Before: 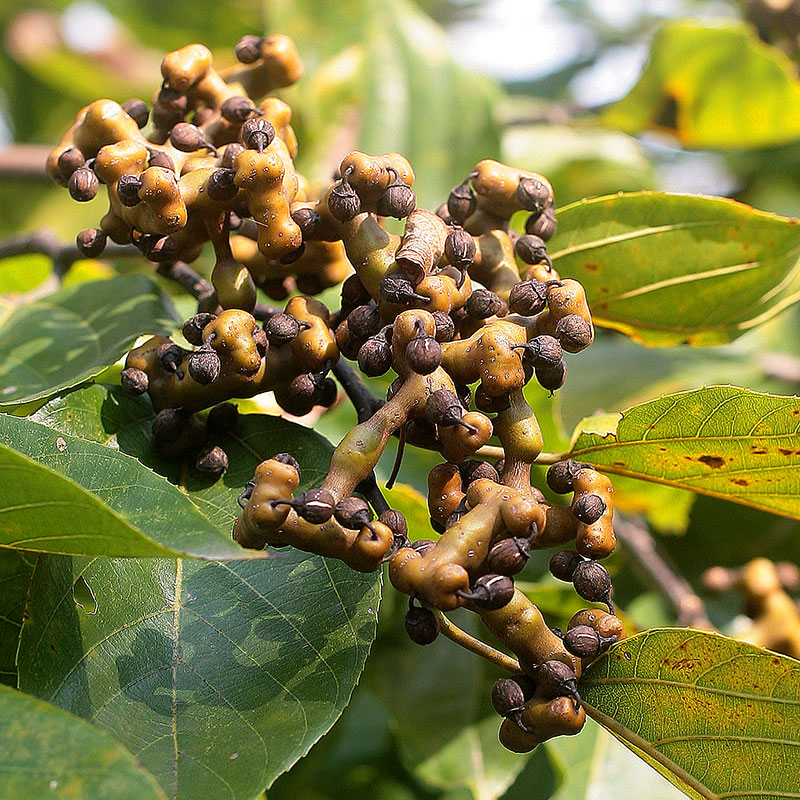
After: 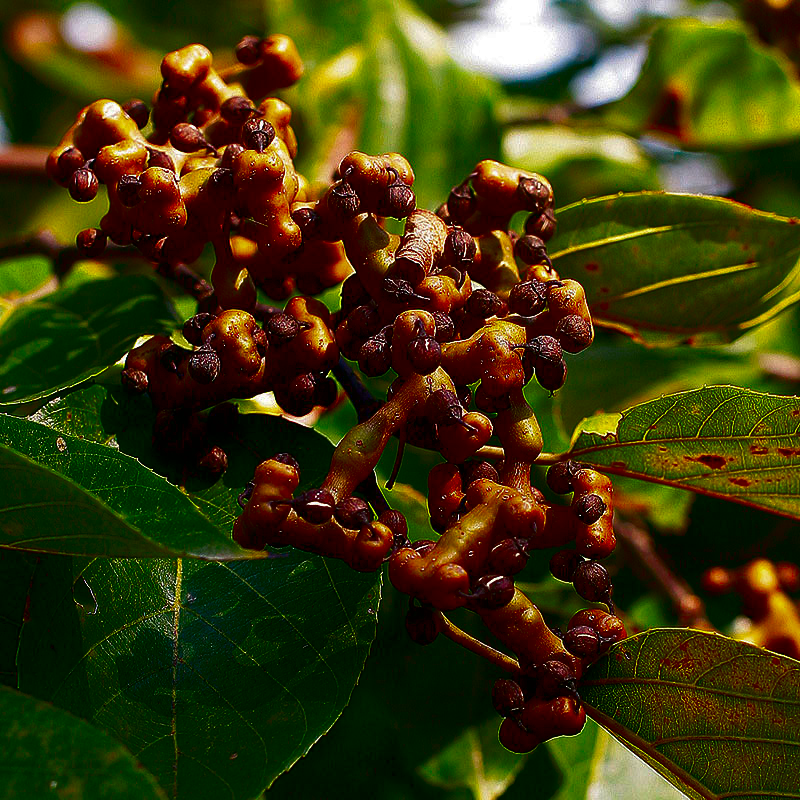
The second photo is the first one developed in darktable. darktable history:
contrast brightness saturation: brightness -0.989, saturation 0.994
